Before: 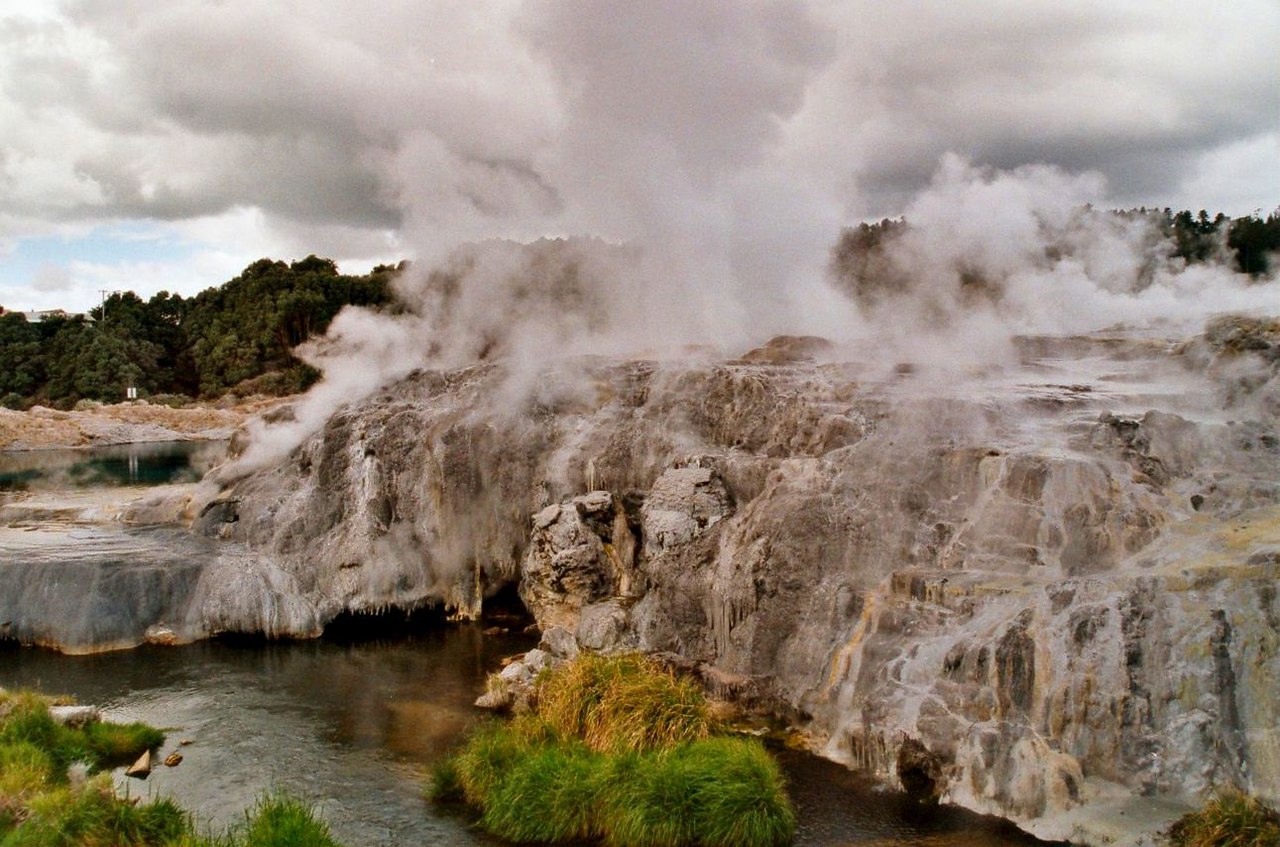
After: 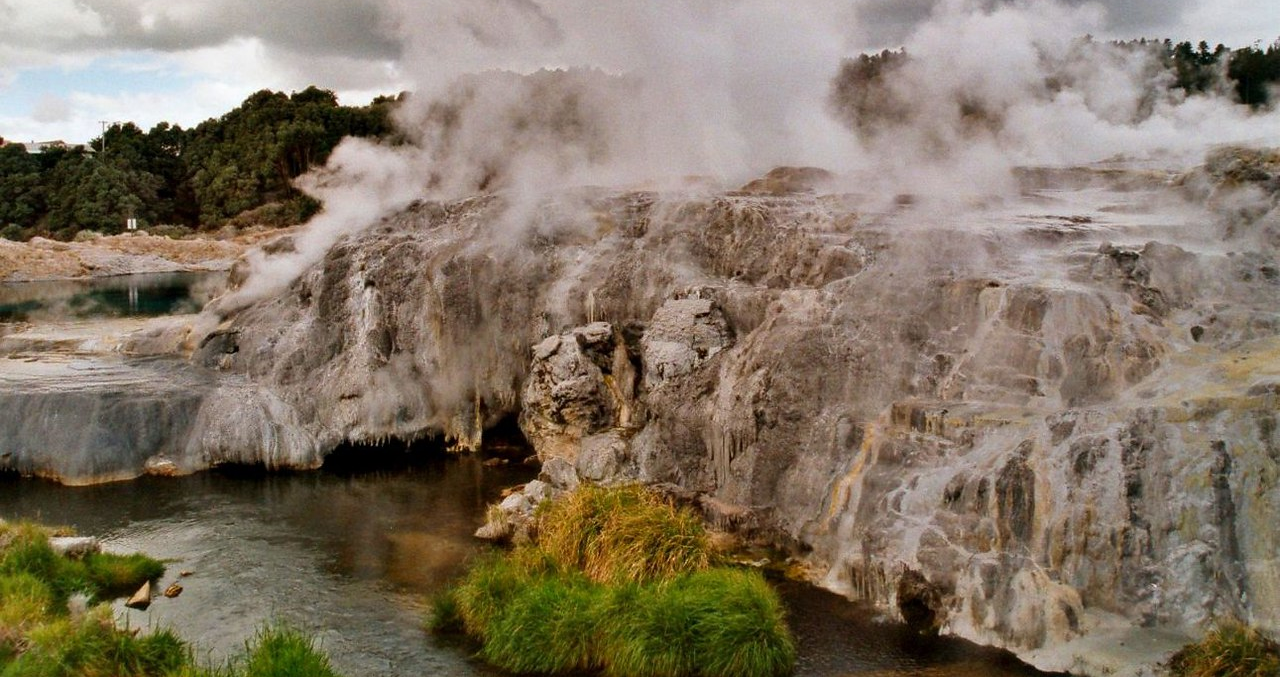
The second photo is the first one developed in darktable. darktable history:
crop and rotate: top 19.979%
